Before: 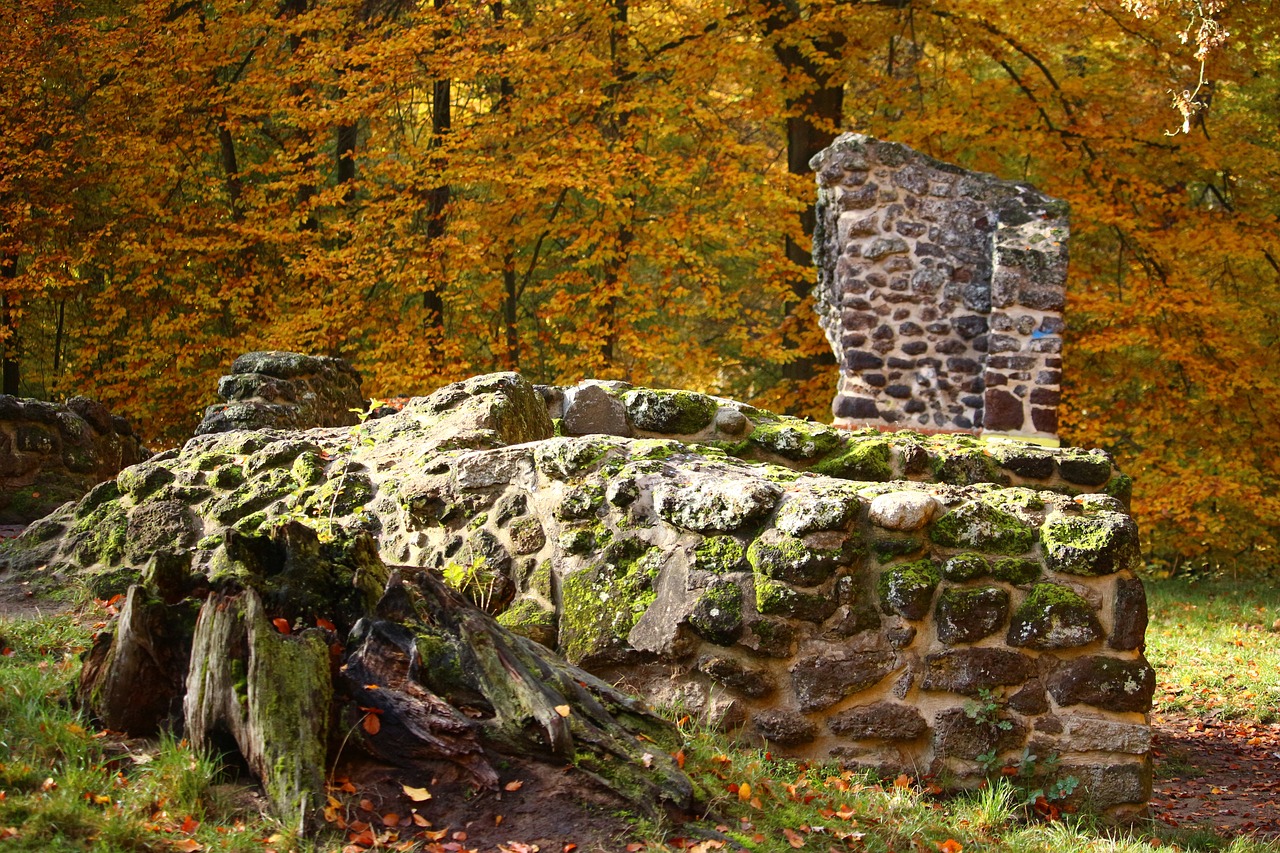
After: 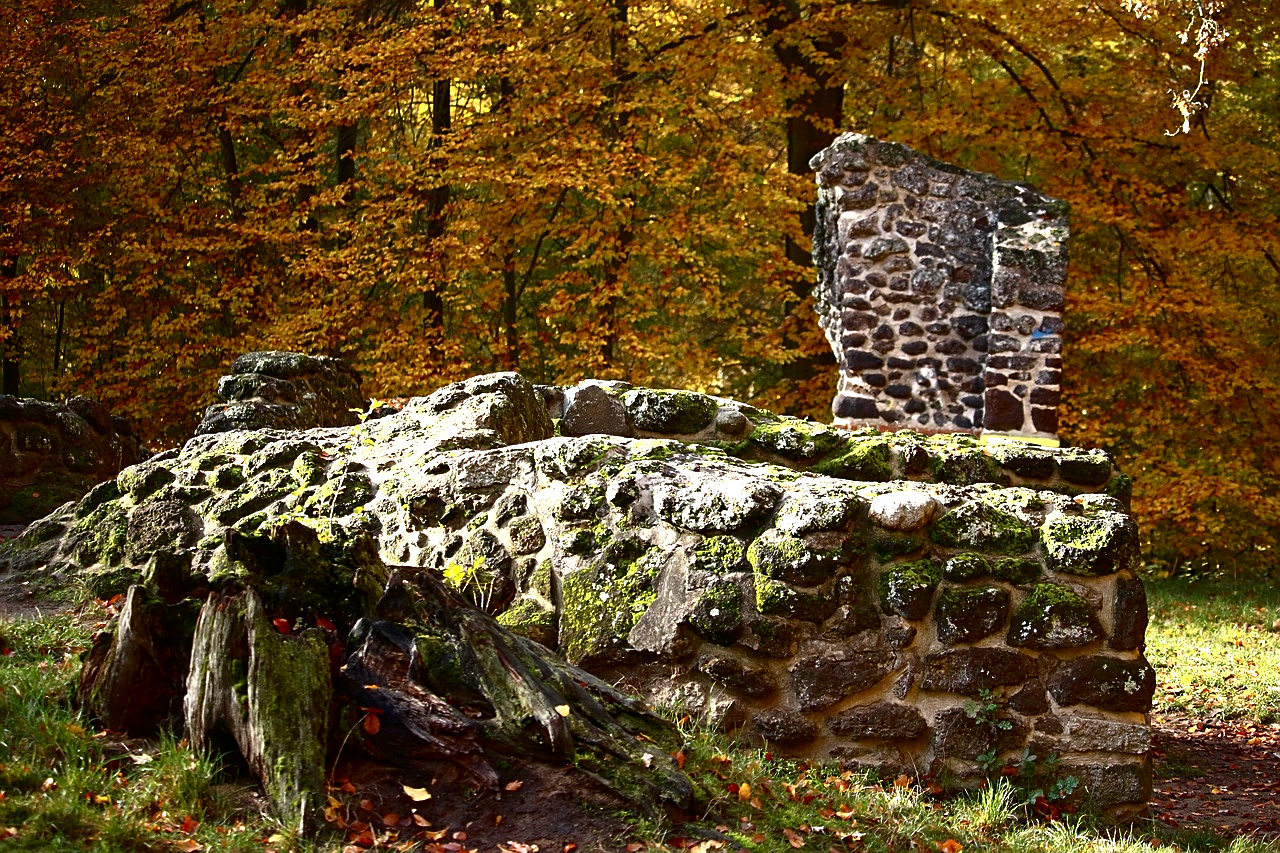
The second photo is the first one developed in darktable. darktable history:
base curve: curves: ch0 [(0, 0) (0.841, 0.609) (1, 1)]
sharpen: radius 1.864, amount 0.398, threshold 1.271
contrast brightness saturation: contrast 0.28
exposure: black level correction 0.001, exposure 0.5 EV, compensate exposure bias true, compensate highlight preservation false
